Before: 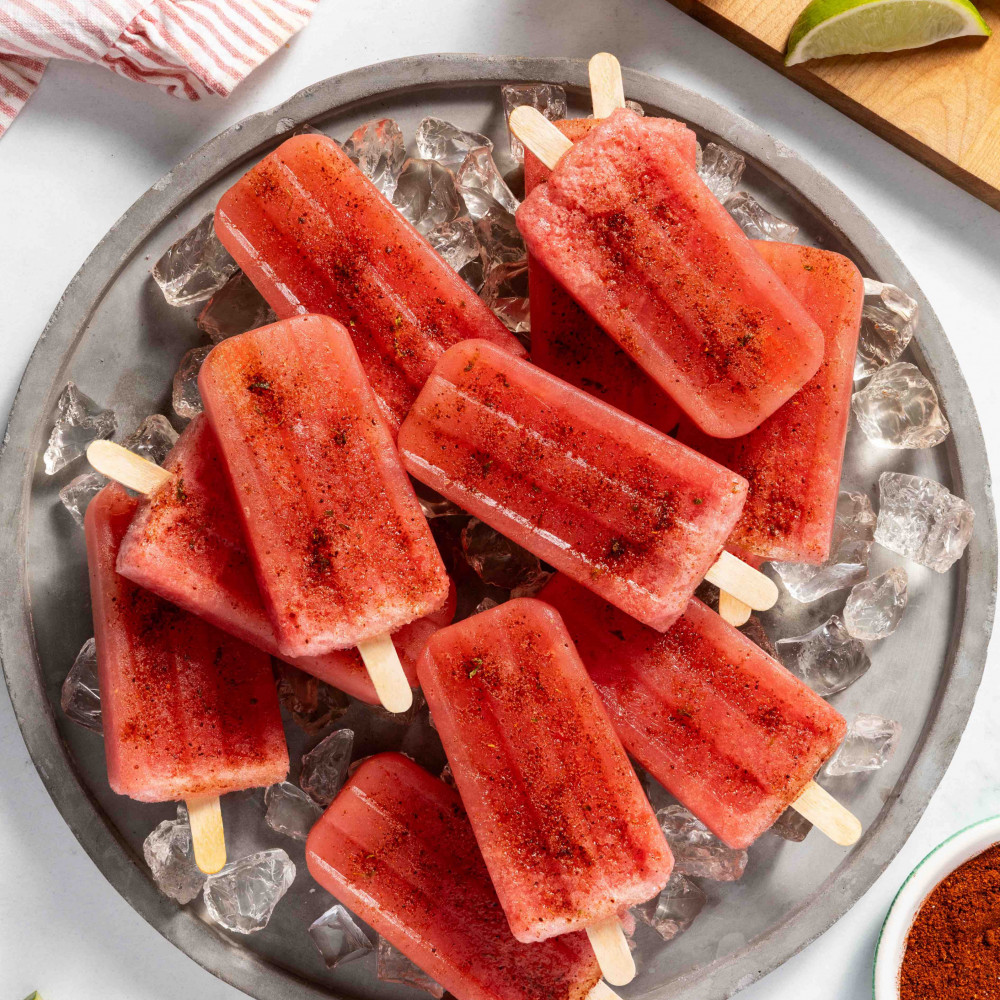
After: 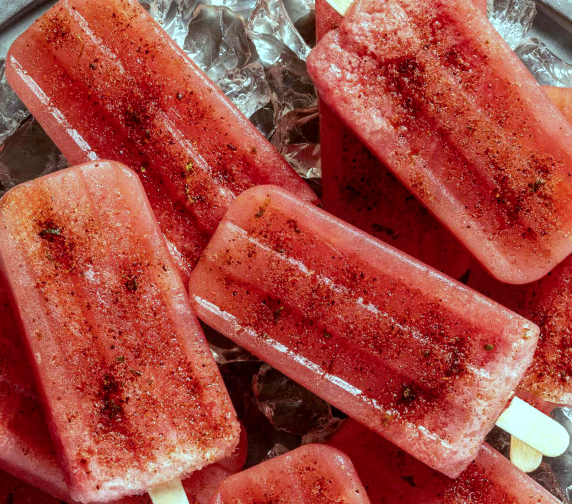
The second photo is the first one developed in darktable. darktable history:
color correction: highlights a* -0.772, highlights b* -8.92
color balance: mode lift, gamma, gain (sRGB), lift [0.997, 0.979, 1.021, 1.011], gamma [1, 1.084, 0.916, 0.998], gain [1, 0.87, 1.13, 1.101], contrast 4.55%, contrast fulcrum 38.24%, output saturation 104.09%
crop: left 20.932%, top 15.471%, right 21.848%, bottom 34.081%
local contrast: on, module defaults
